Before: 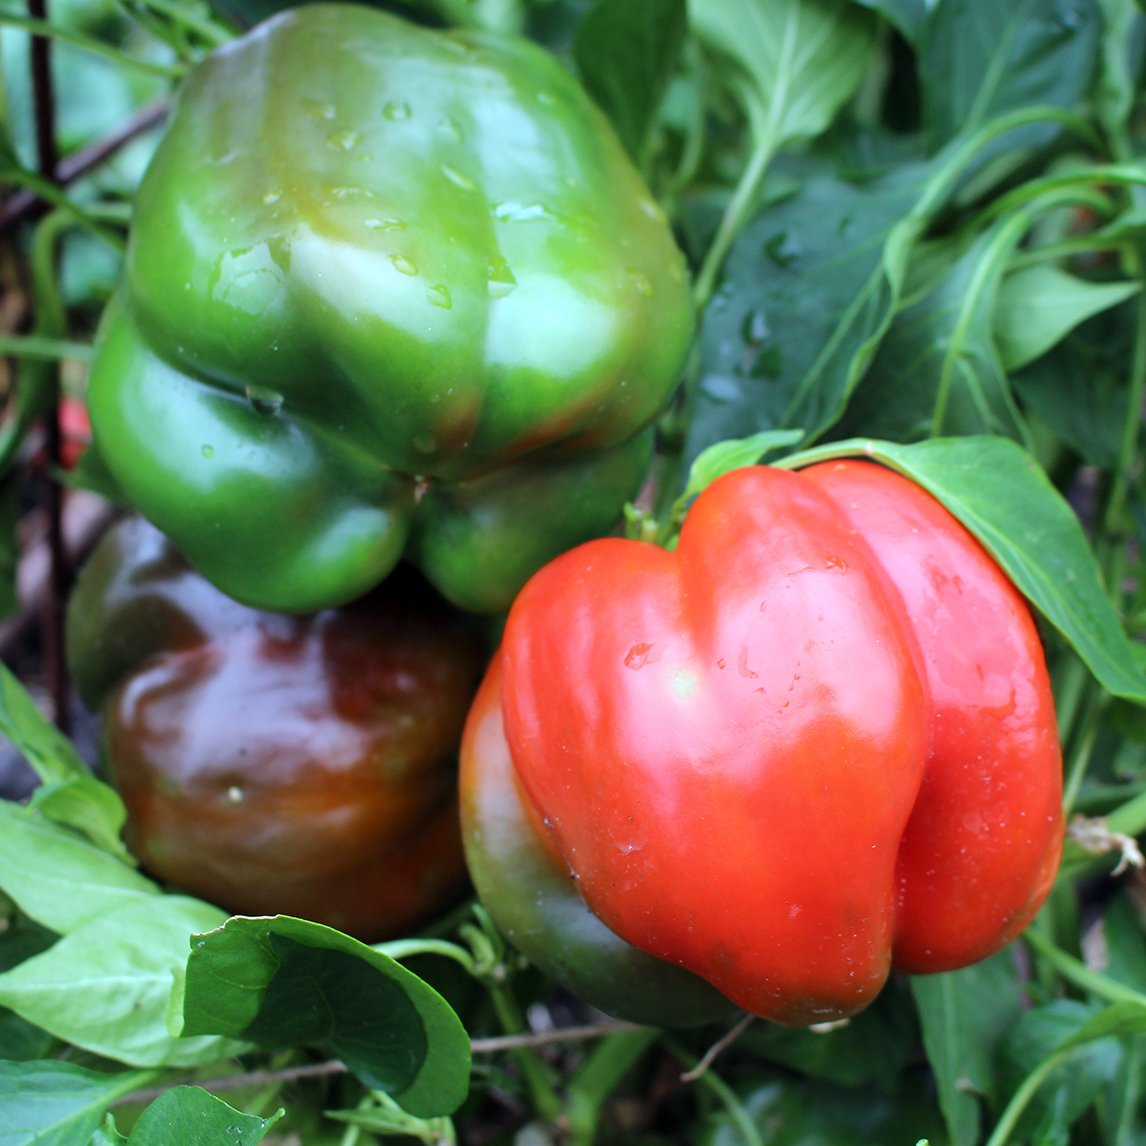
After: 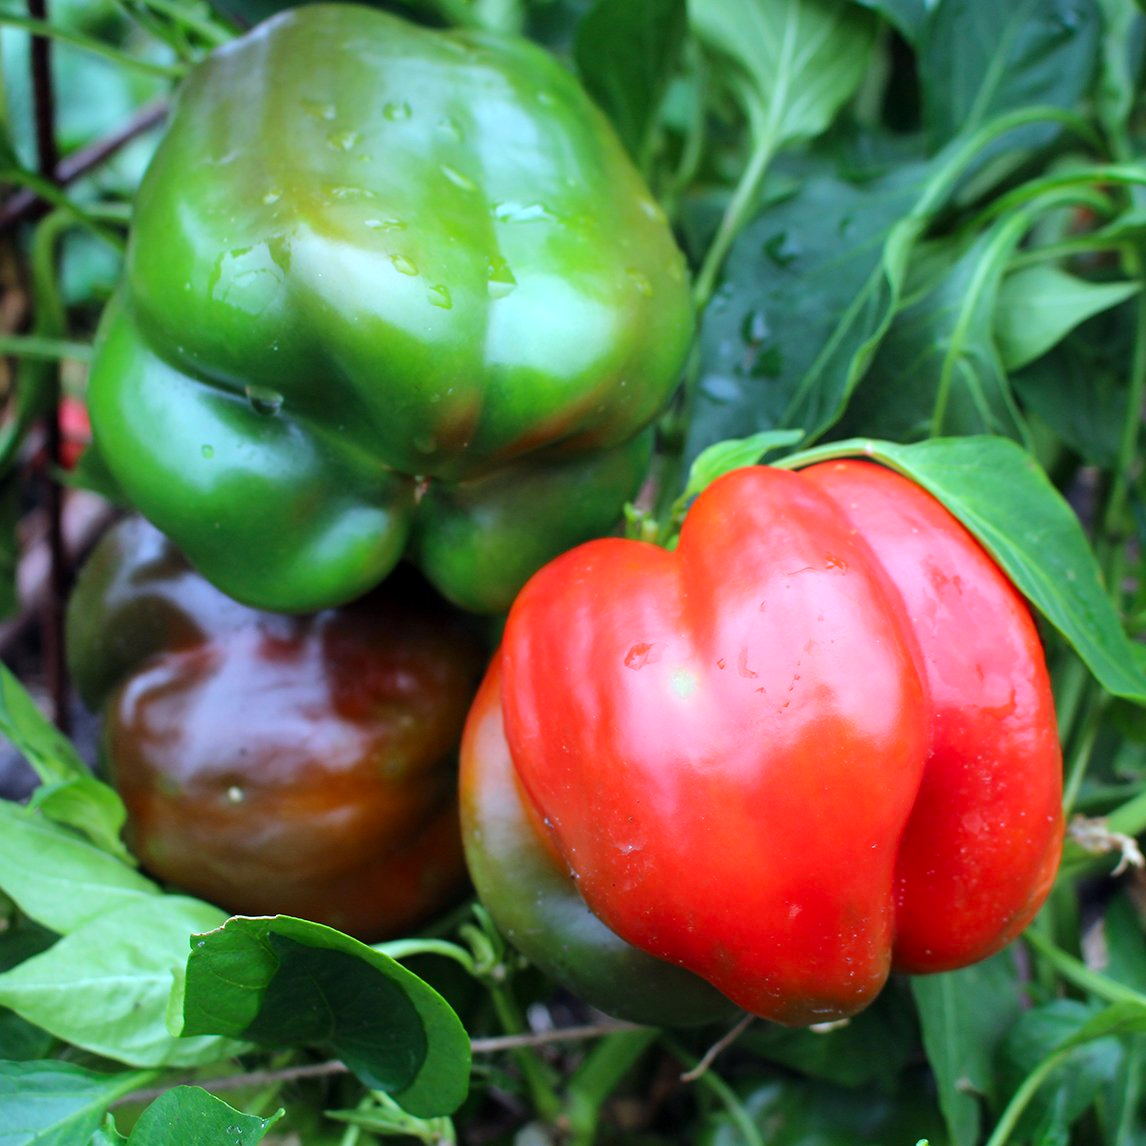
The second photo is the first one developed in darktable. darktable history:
color correction: highlights b* 0.017, saturation 1.13
